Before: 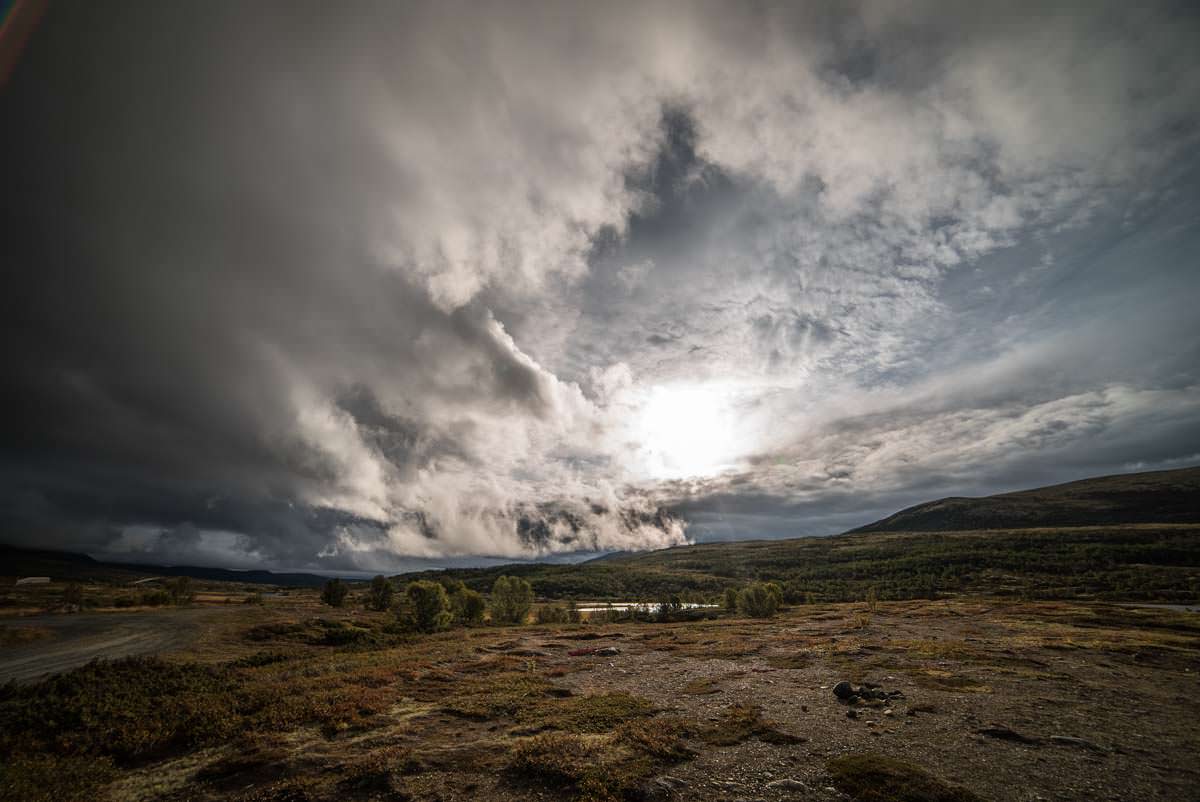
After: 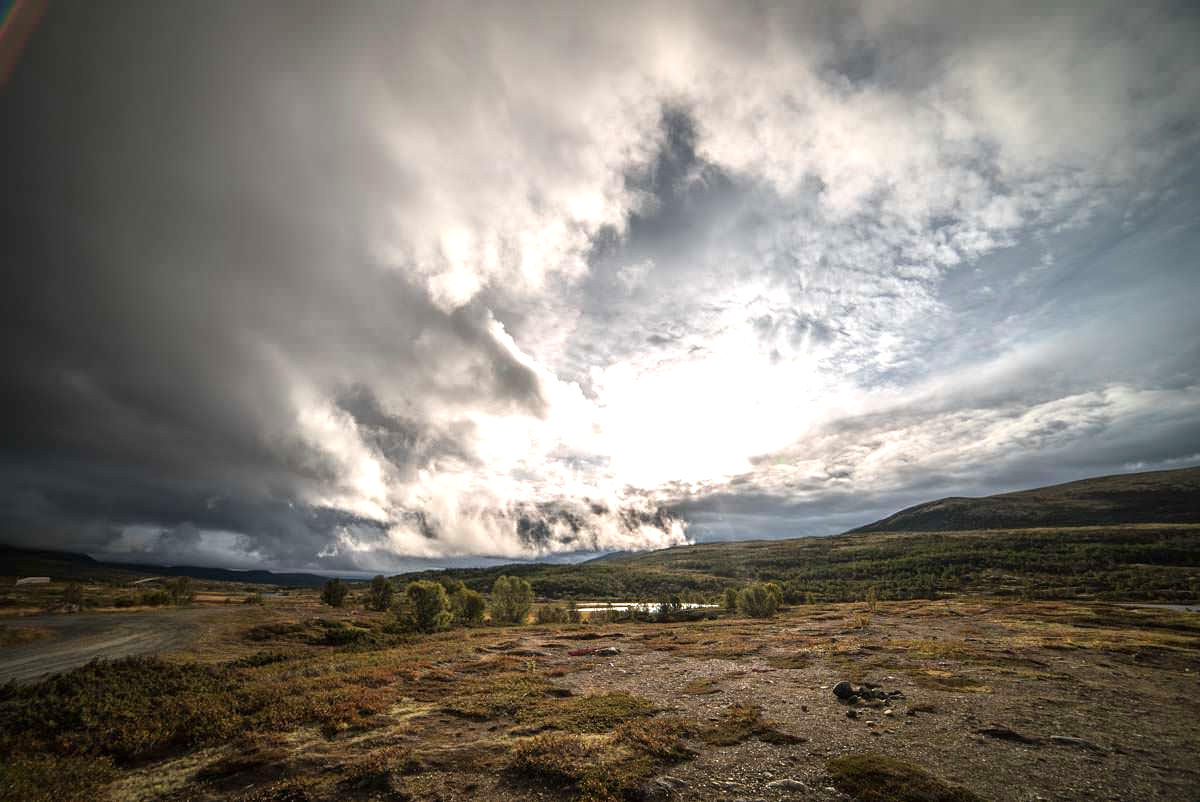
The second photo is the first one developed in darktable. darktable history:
exposure: exposure 0.94 EV, compensate highlight preservation false
